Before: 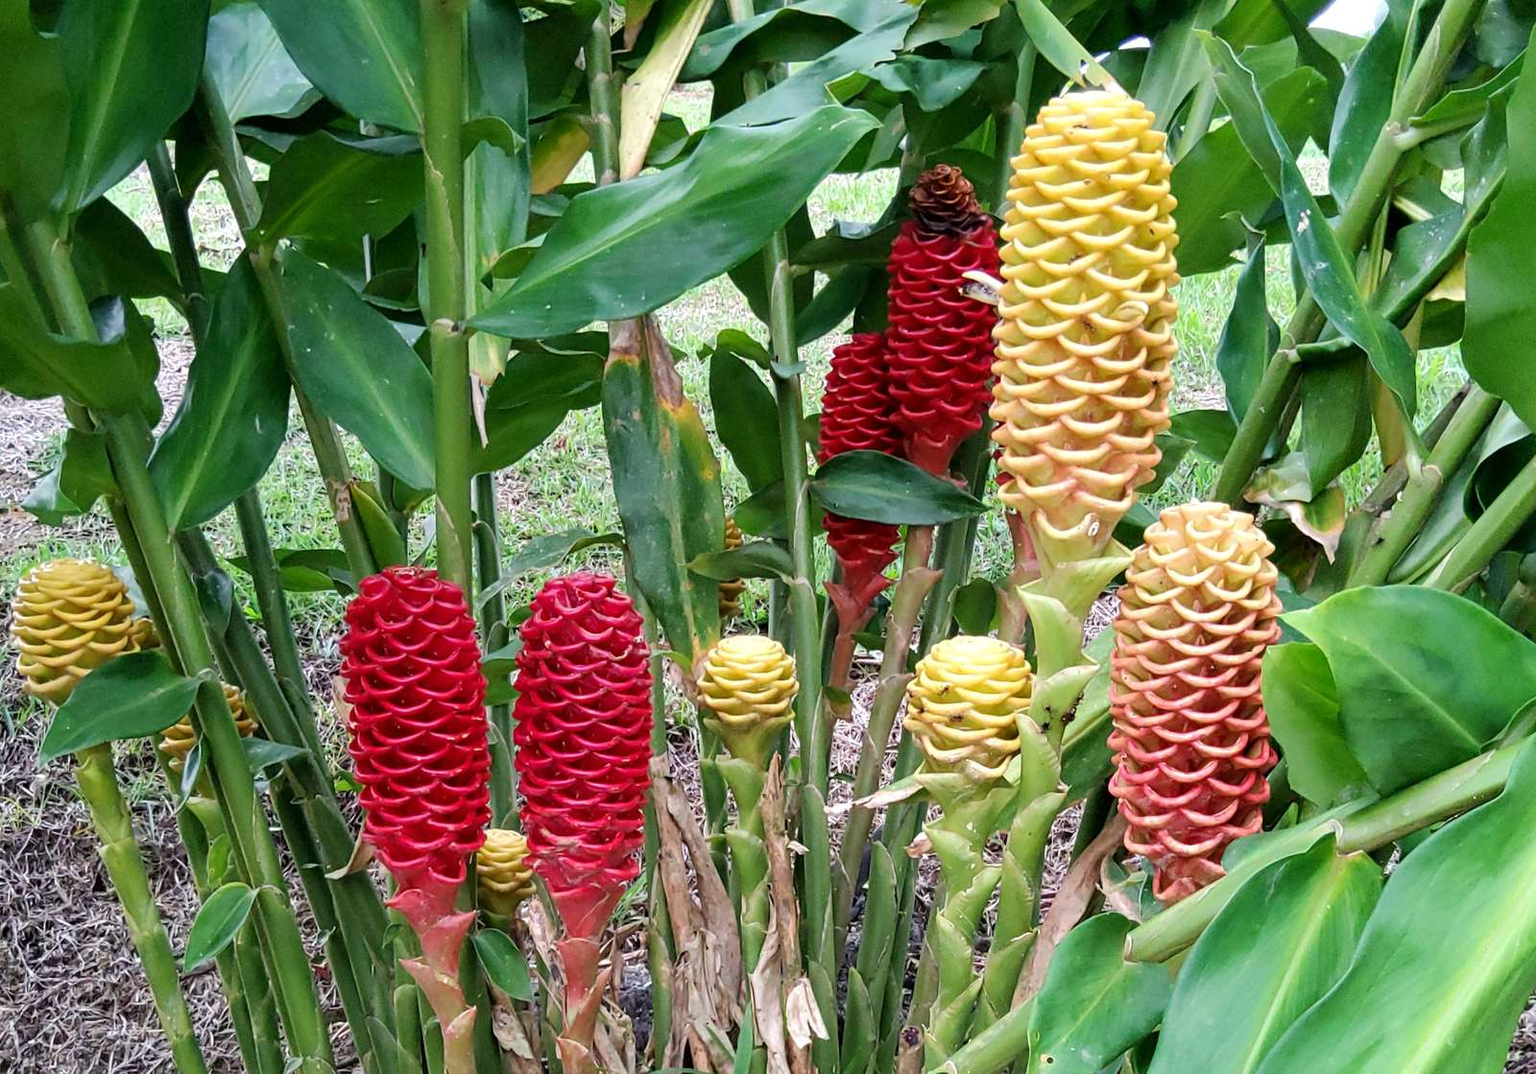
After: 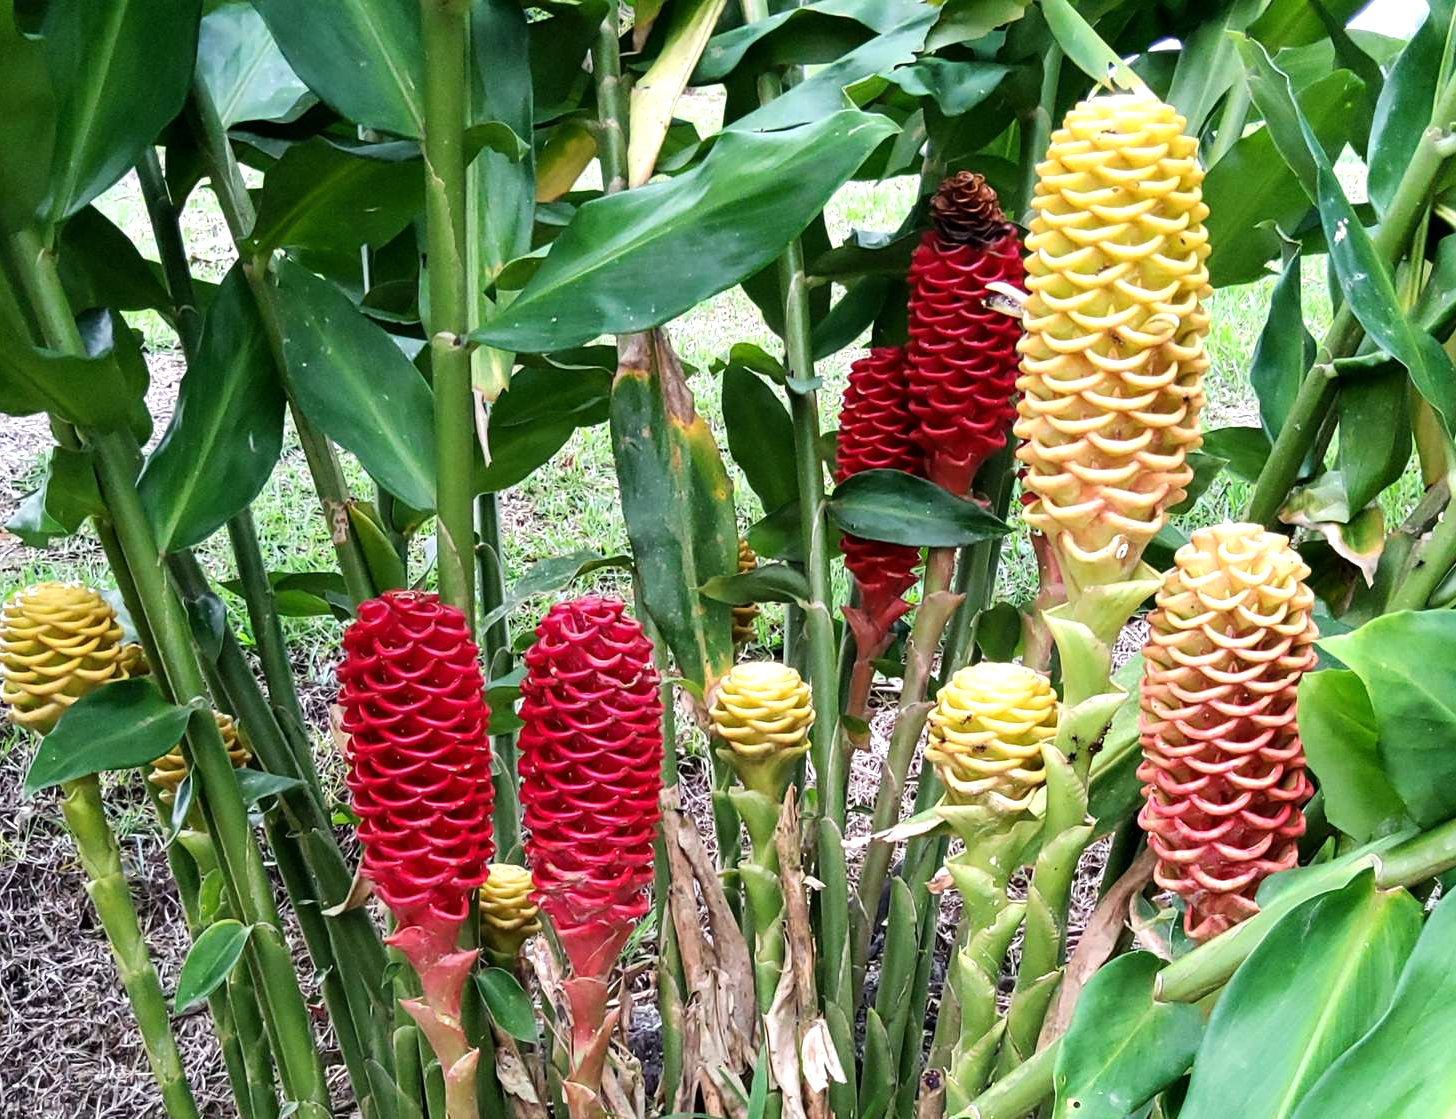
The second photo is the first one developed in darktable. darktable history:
crop and rotate: left 1.066%, right 7.926%
tone equalizer: -8 EV -0.419 EV, -7 EV -0.374 EV, -6 EV -0.355 EV, -5 EV -0.184 EV, -3 EV 0.242 EV, -2 EV 0.344 EV, -1 EV 0.41 EV, +0 EV 0.387 EV, edges refinement/feathering 500, mask exposure compensation -1.57 EV, preserve details no
